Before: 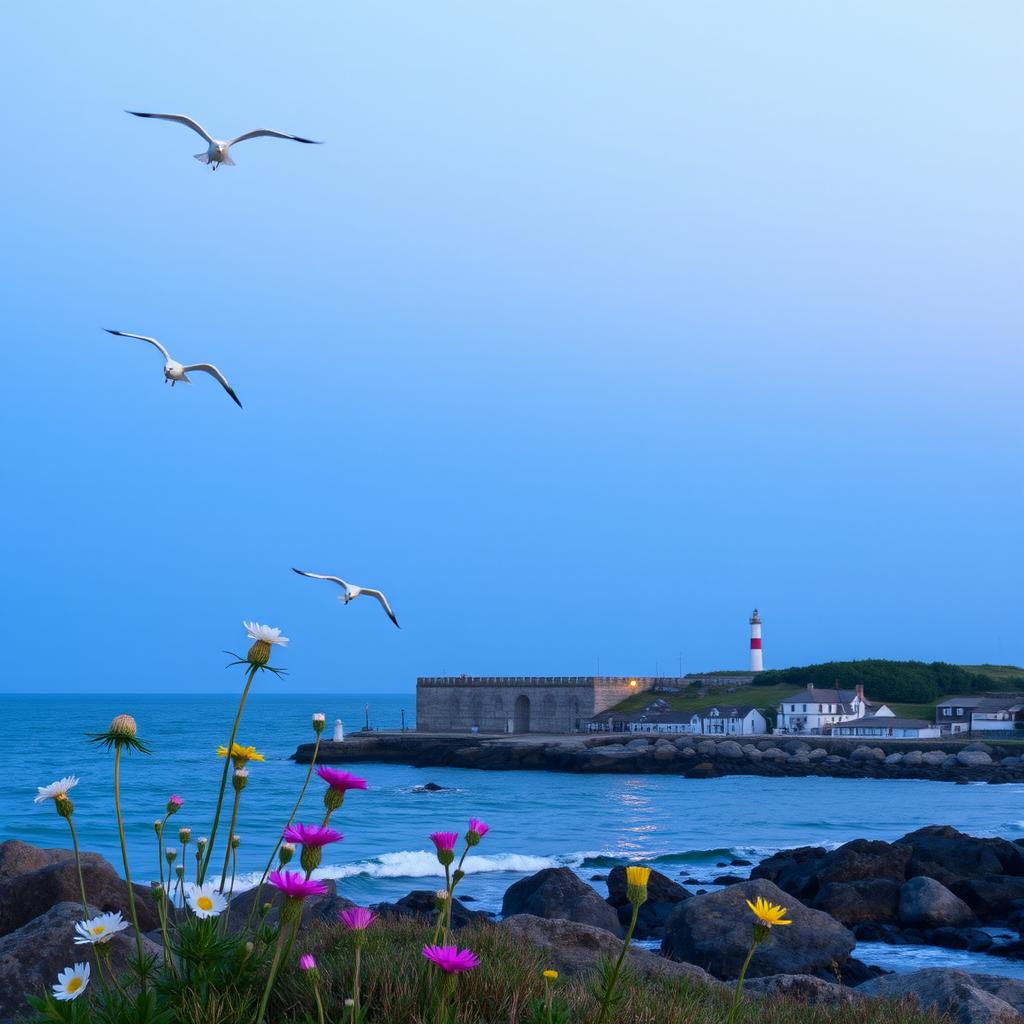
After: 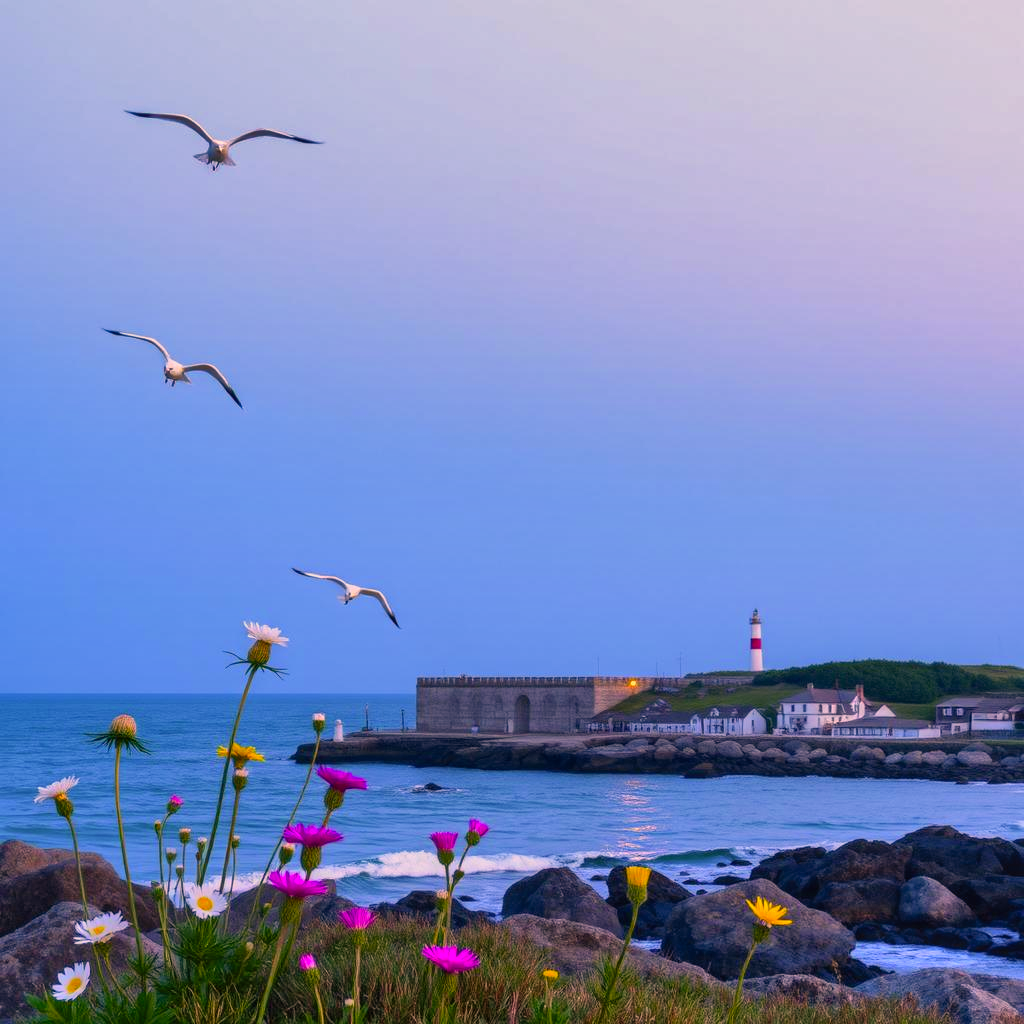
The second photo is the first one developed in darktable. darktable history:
color balance rgb: perceptual saturation grading › global saturation 30%, global vibrance 20%
local contrast: detail 110%
color correction: highlights a* 21.88, highlights b* 22.25
white balance: red 1, blue 1
shadows and highlights: soften with gaussian
